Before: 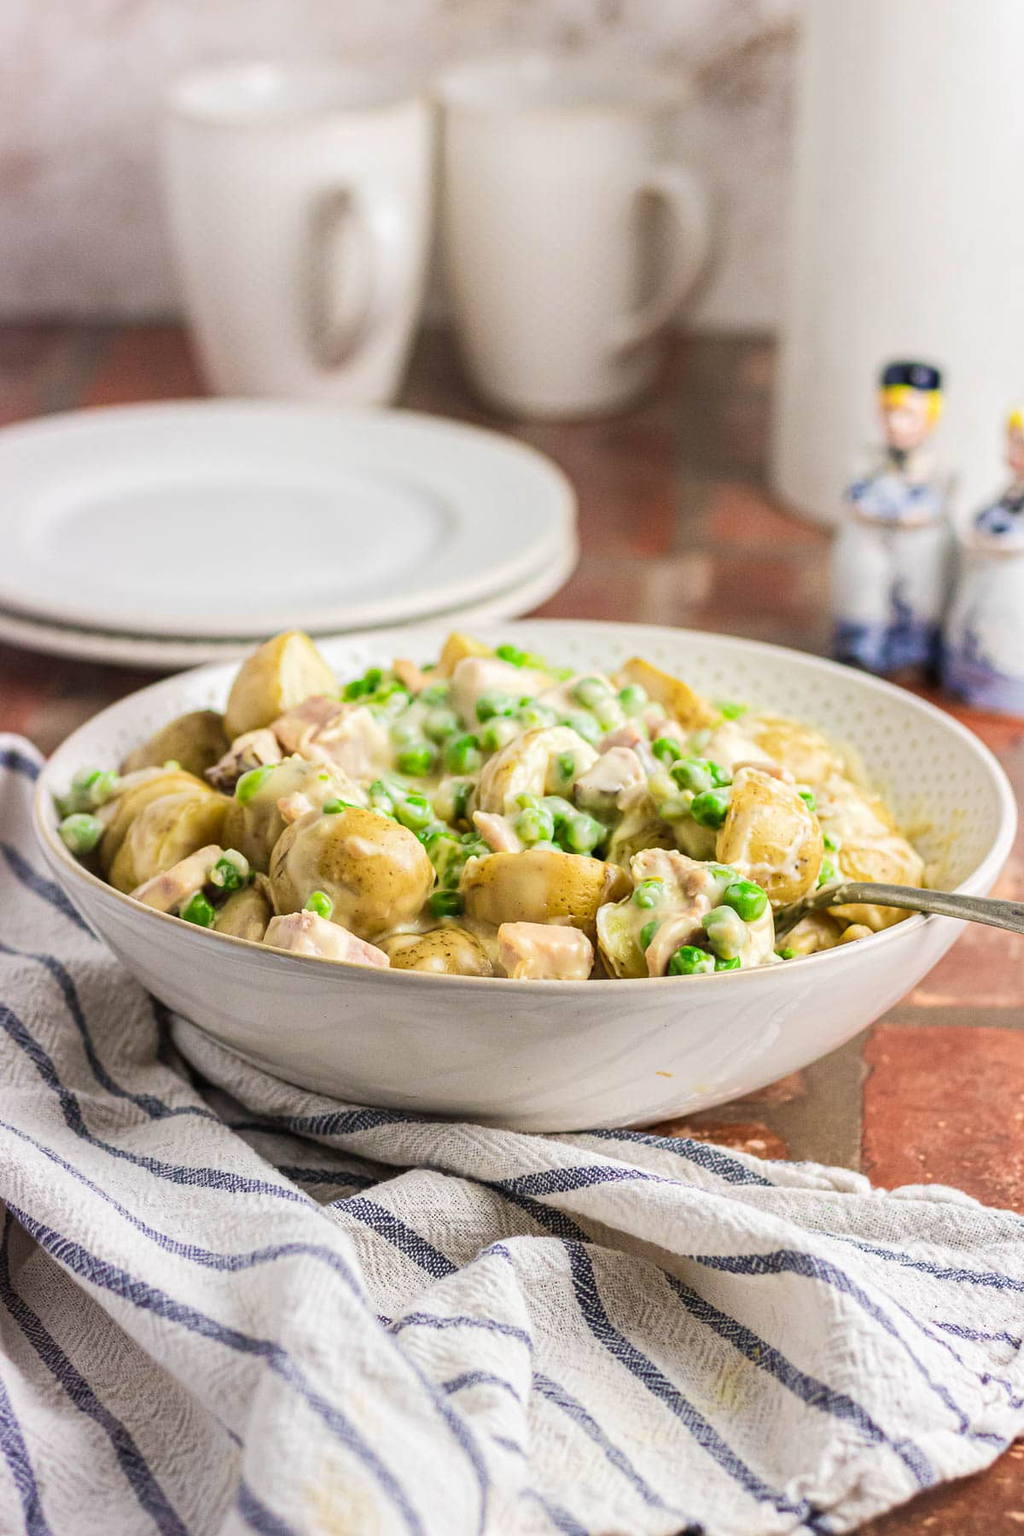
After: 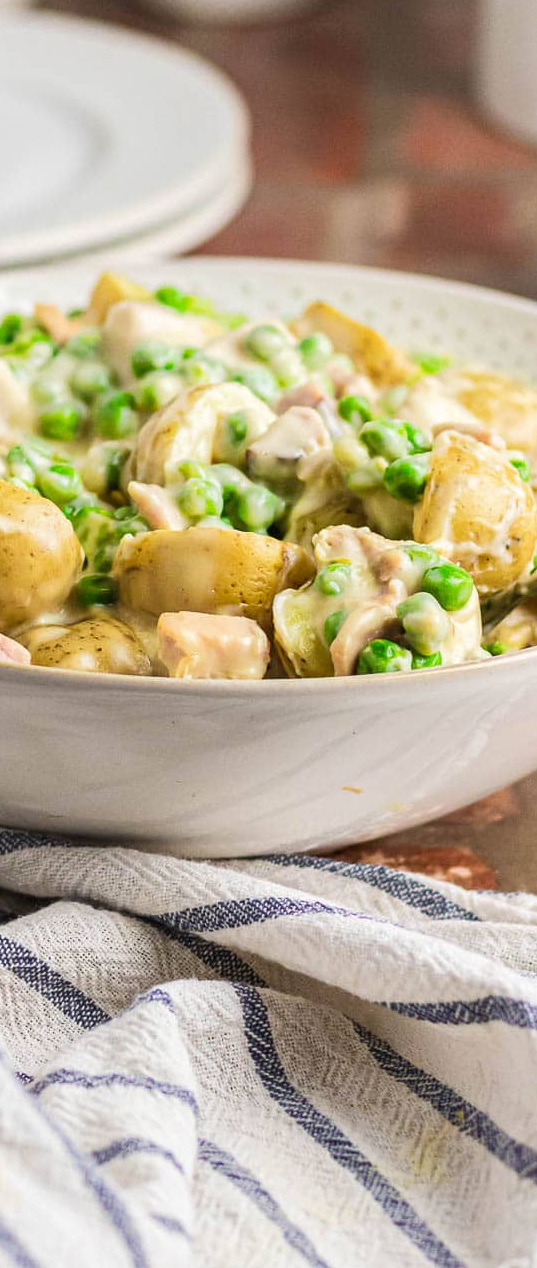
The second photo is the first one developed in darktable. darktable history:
crop: left 35.505%, top 26.074%, right 19.732%, bottom 3.456%
